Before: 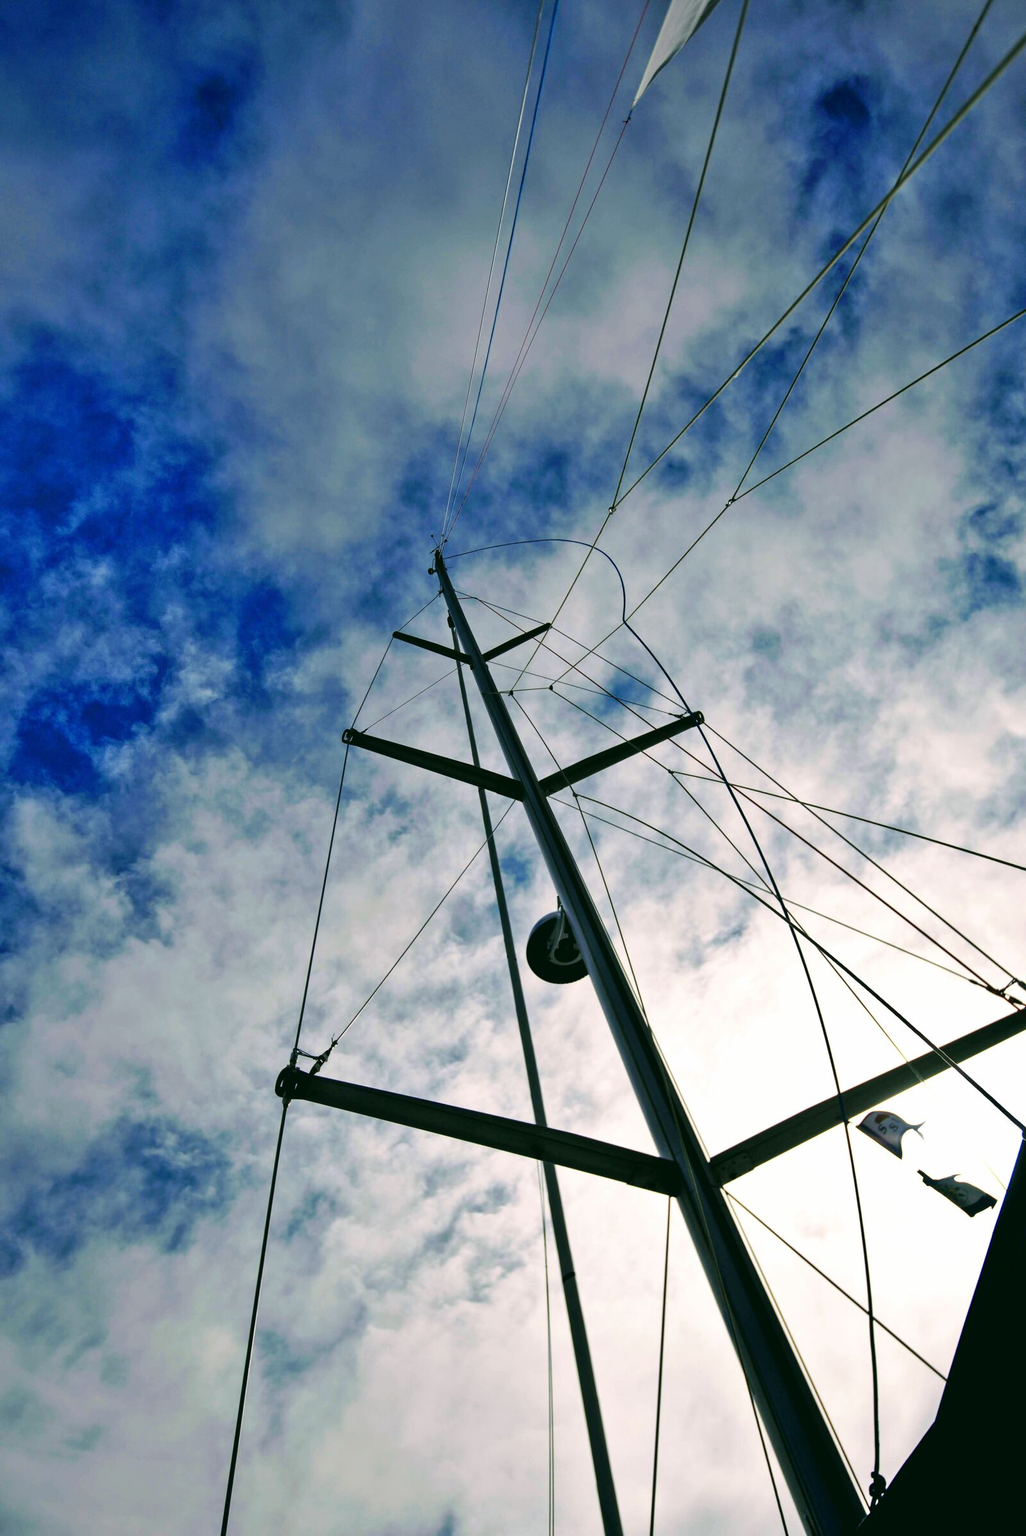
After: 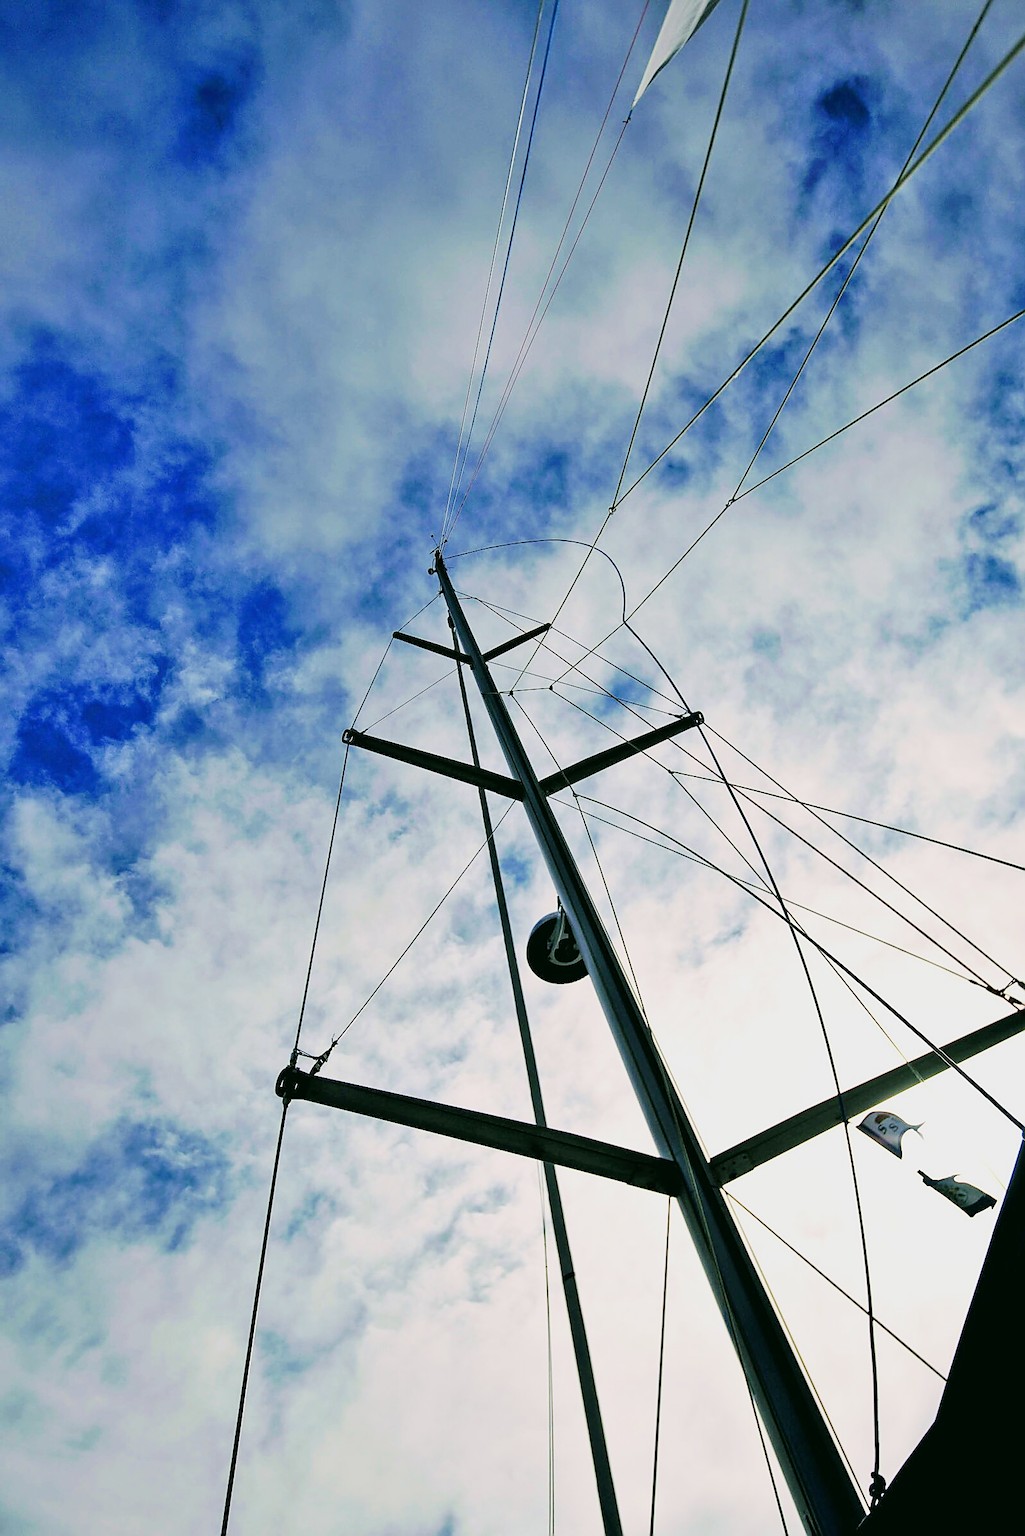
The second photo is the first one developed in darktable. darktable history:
filmic rgb: black relative exposure -7.27 EV, white relative exposure 5.07 EV, hardness 3.22
sharpen: radius 1.41, amount 1.253, threshold 0.797
exposure: black level correction 0, exposure 1.015 EV, compensate exposure bias true, compensate highlight preservation false
